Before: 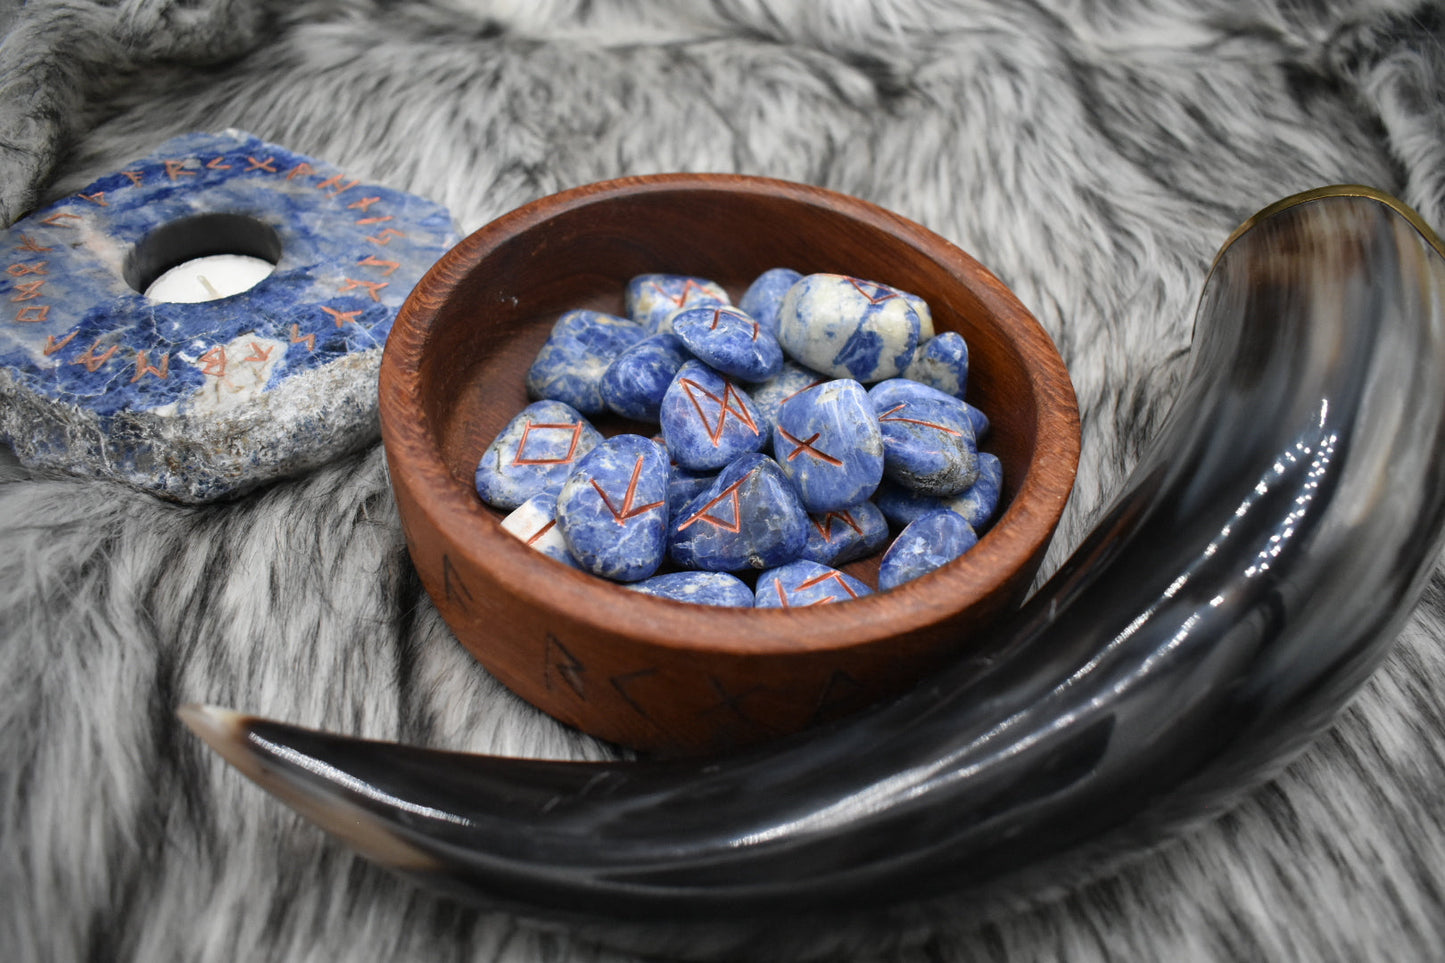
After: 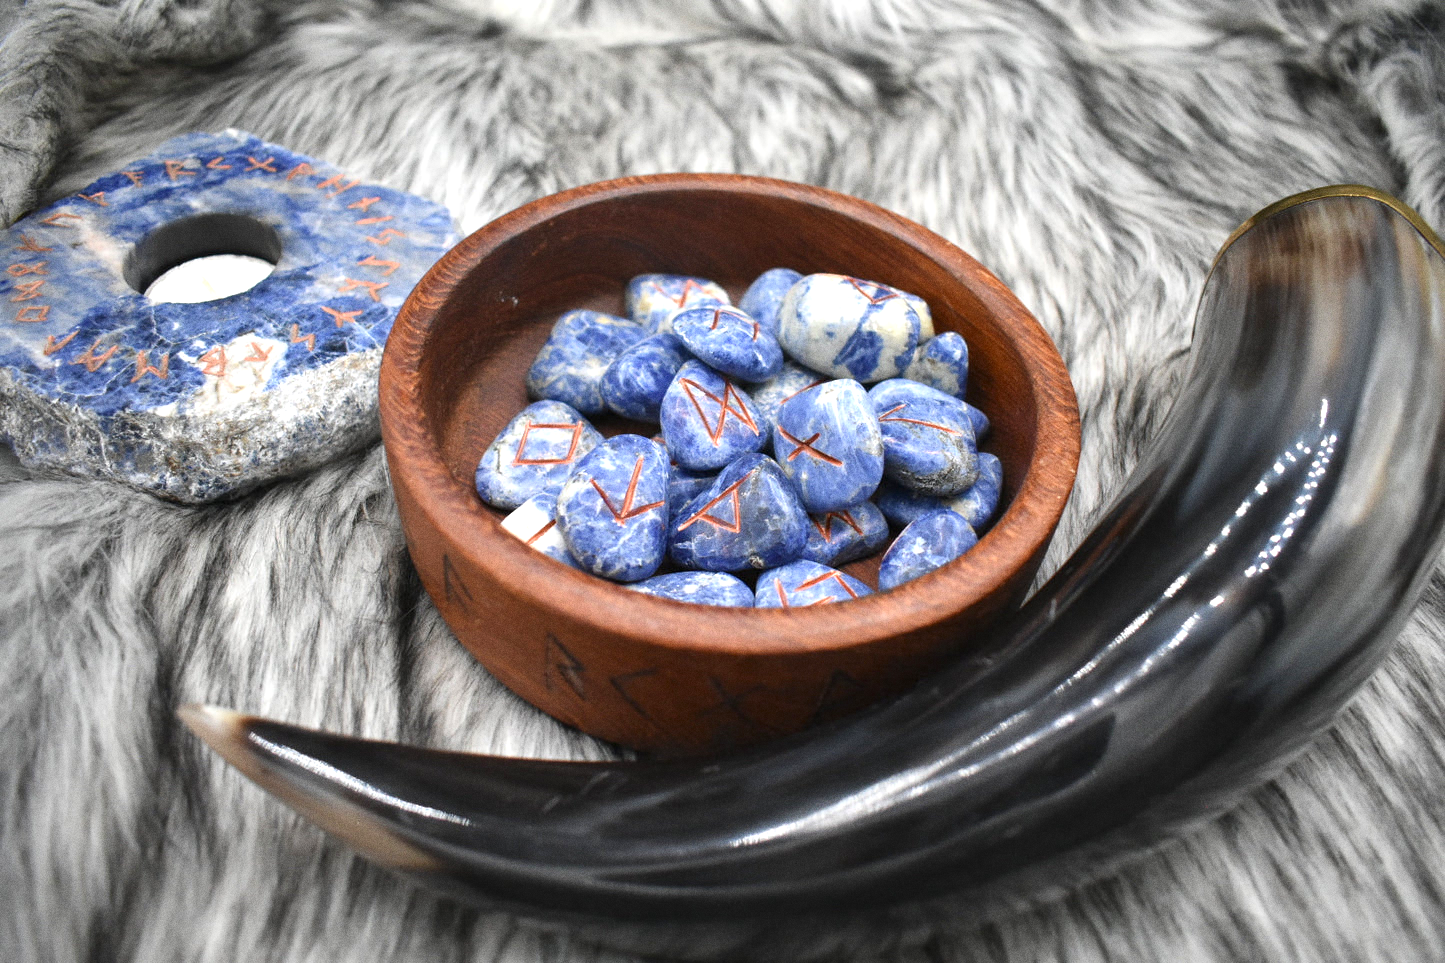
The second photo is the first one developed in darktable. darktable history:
exposure: black level correction 0, exposure 0.7 EV, compensate exposure bias true, compensate highlight preservation false
grain: on, module defaults
